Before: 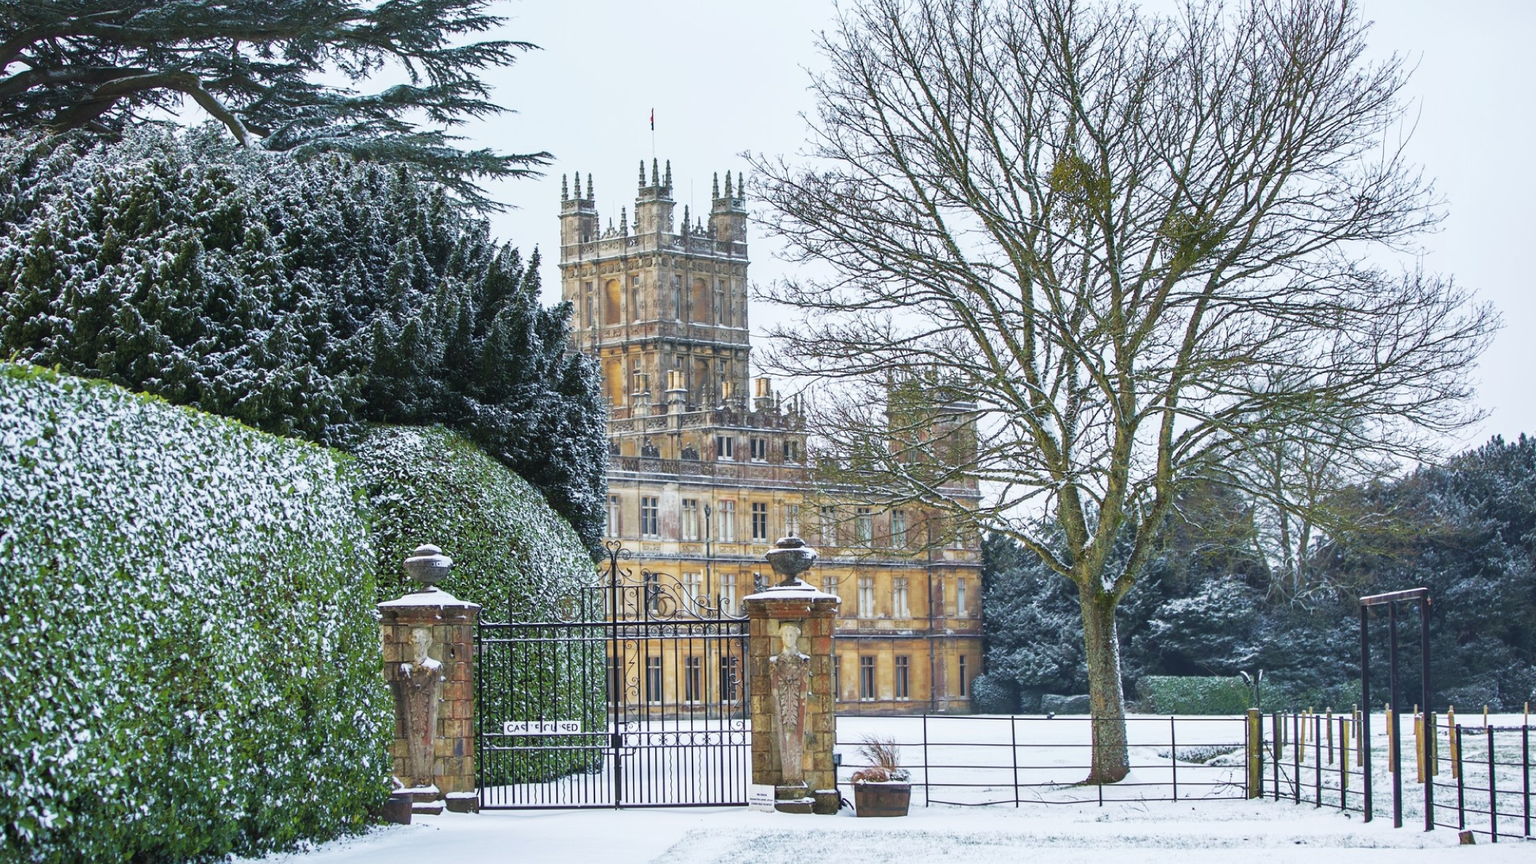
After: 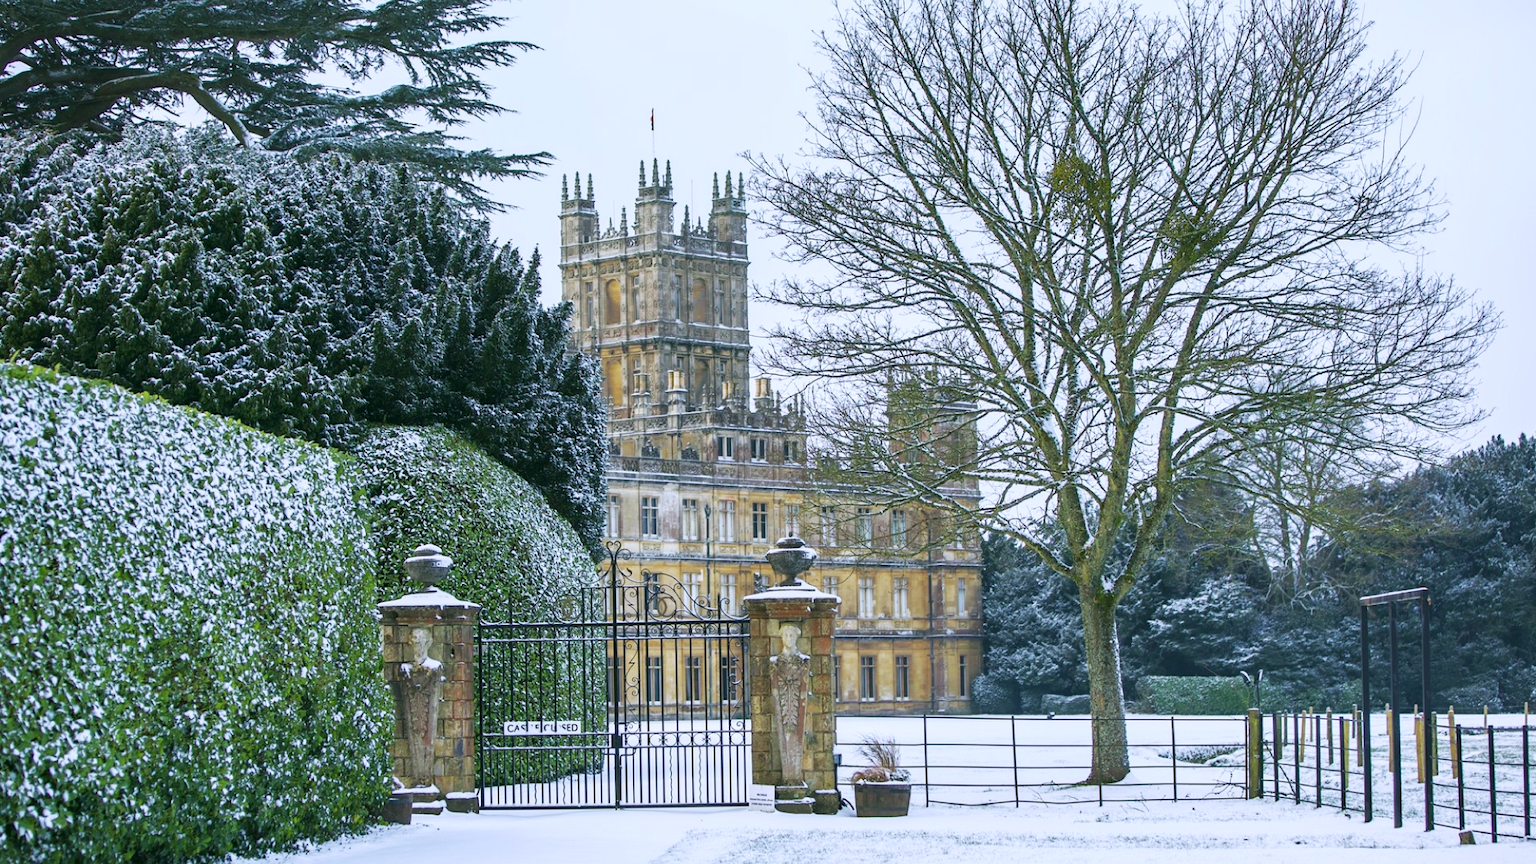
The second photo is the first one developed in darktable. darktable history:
white balance: red 0.931, blue 1.11
color correction: highlights a* 4.02, highlights b* 4.98, shadows a* -7.55, shadows b* 4.98
